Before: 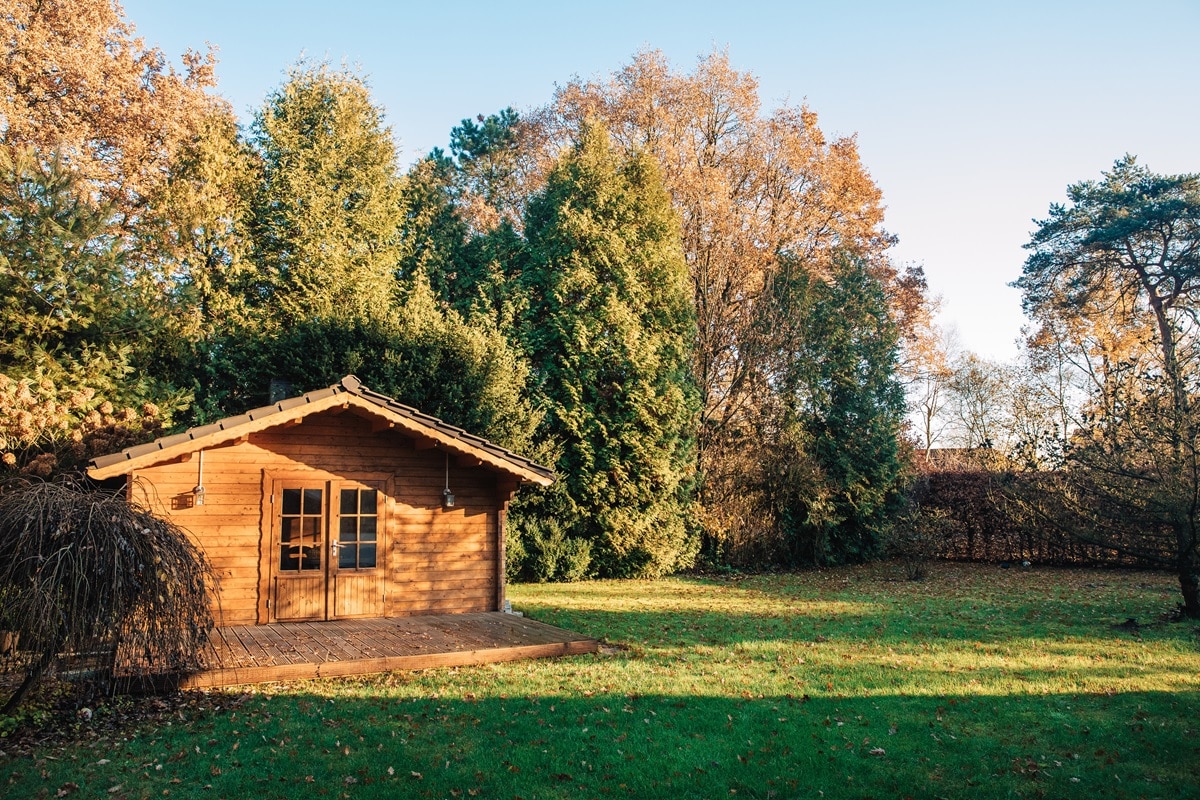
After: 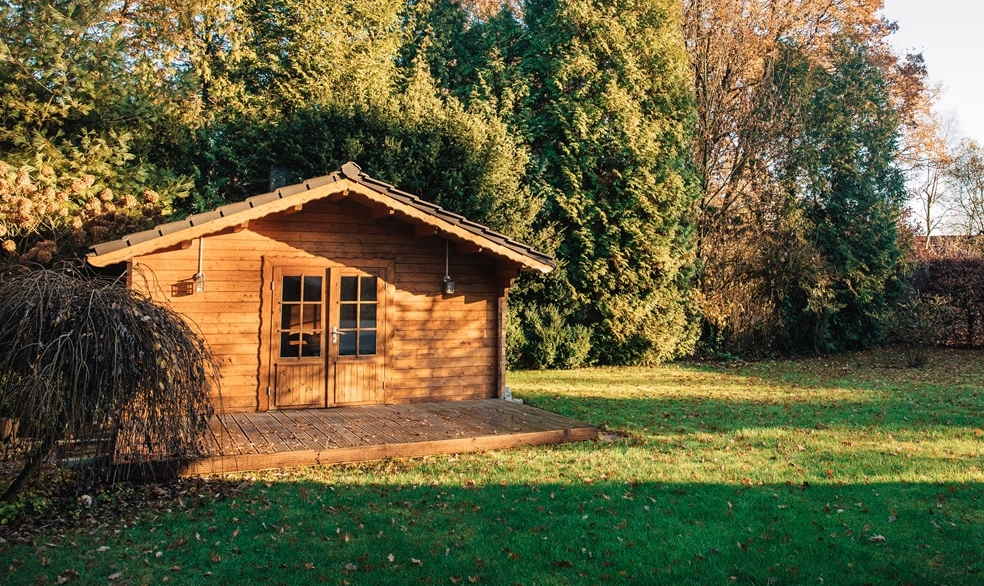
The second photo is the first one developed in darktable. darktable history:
crop: top 26.673%, right 17.957%
